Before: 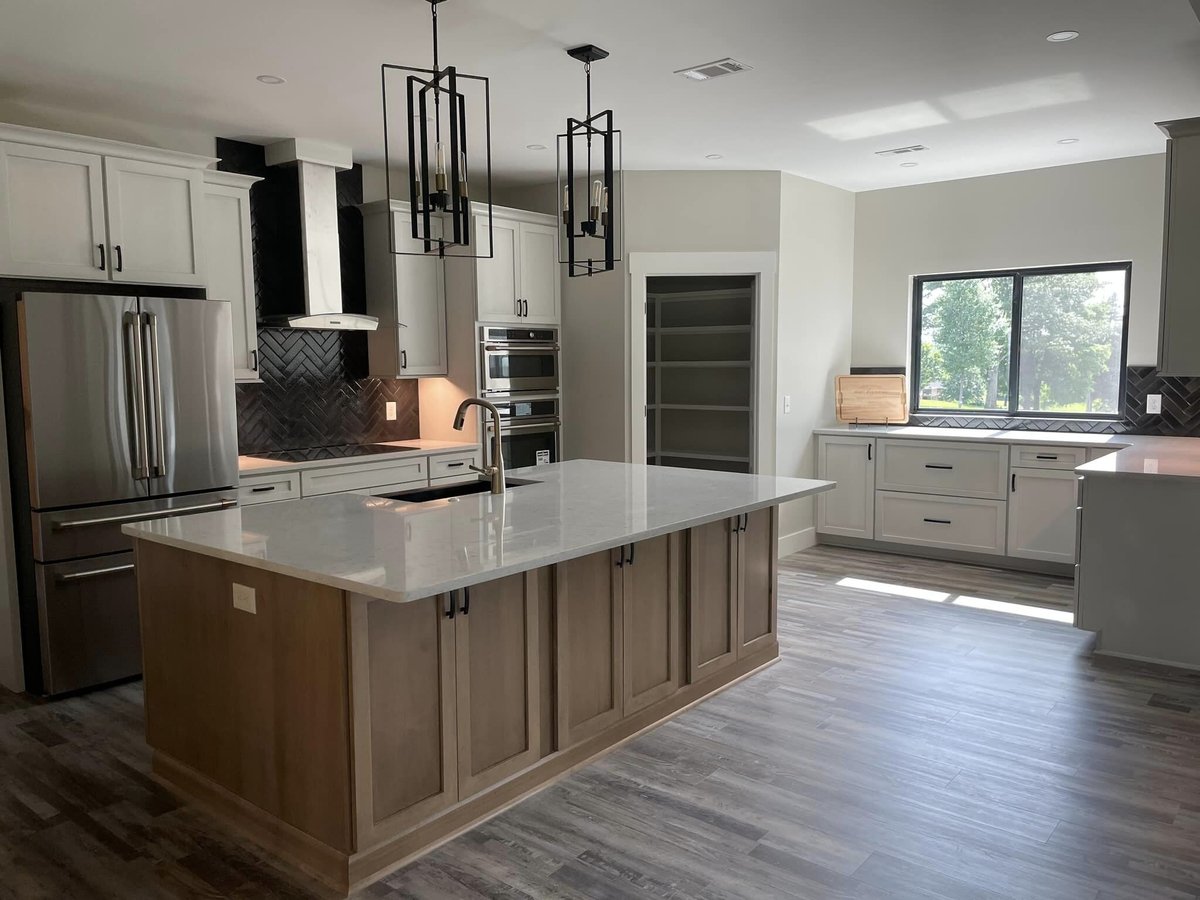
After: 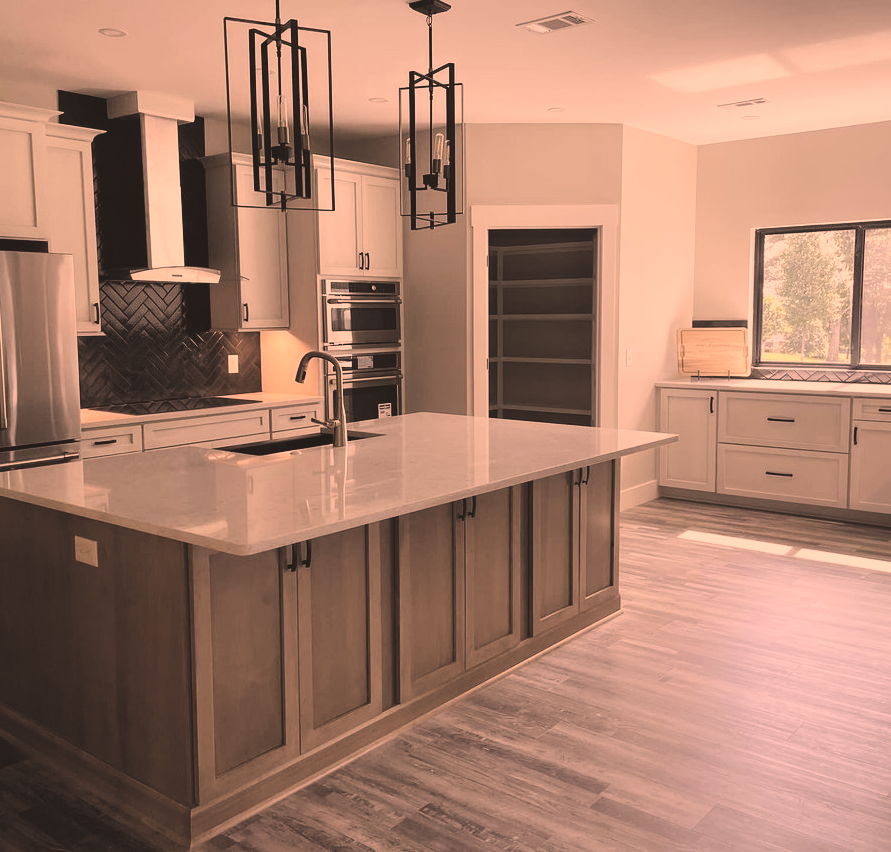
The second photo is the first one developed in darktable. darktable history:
crop and rotate: left 13.193%, top 5.261%, right 12.525%
filmic rgb: black relative exposure -5.09 EV, white relative exposure 3.55 EV, hardness 3.16, contrast 1.386, highlights saturation mix -49.32%, color science v6 (2022), iterations of high-quality reconstruction 0
exposure: black level correction -0.041, exposure 0.065 EV, compensate highlight preservation false
color correction: highlights a* 39.62, highlights b* 39.57, saturation 0.693
